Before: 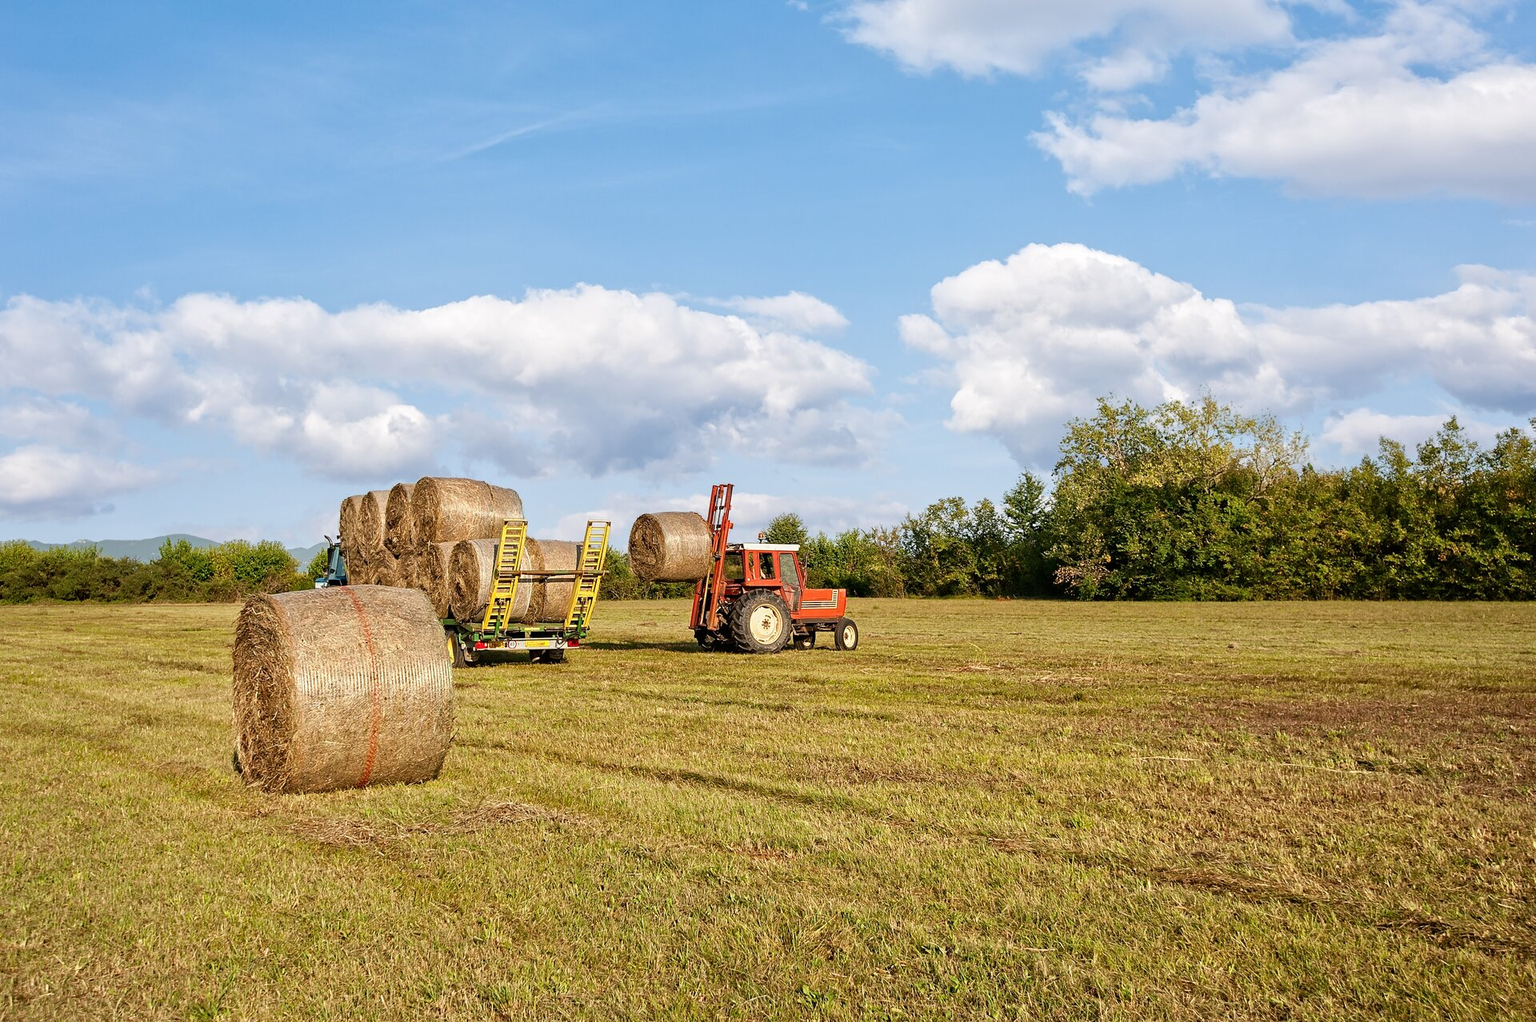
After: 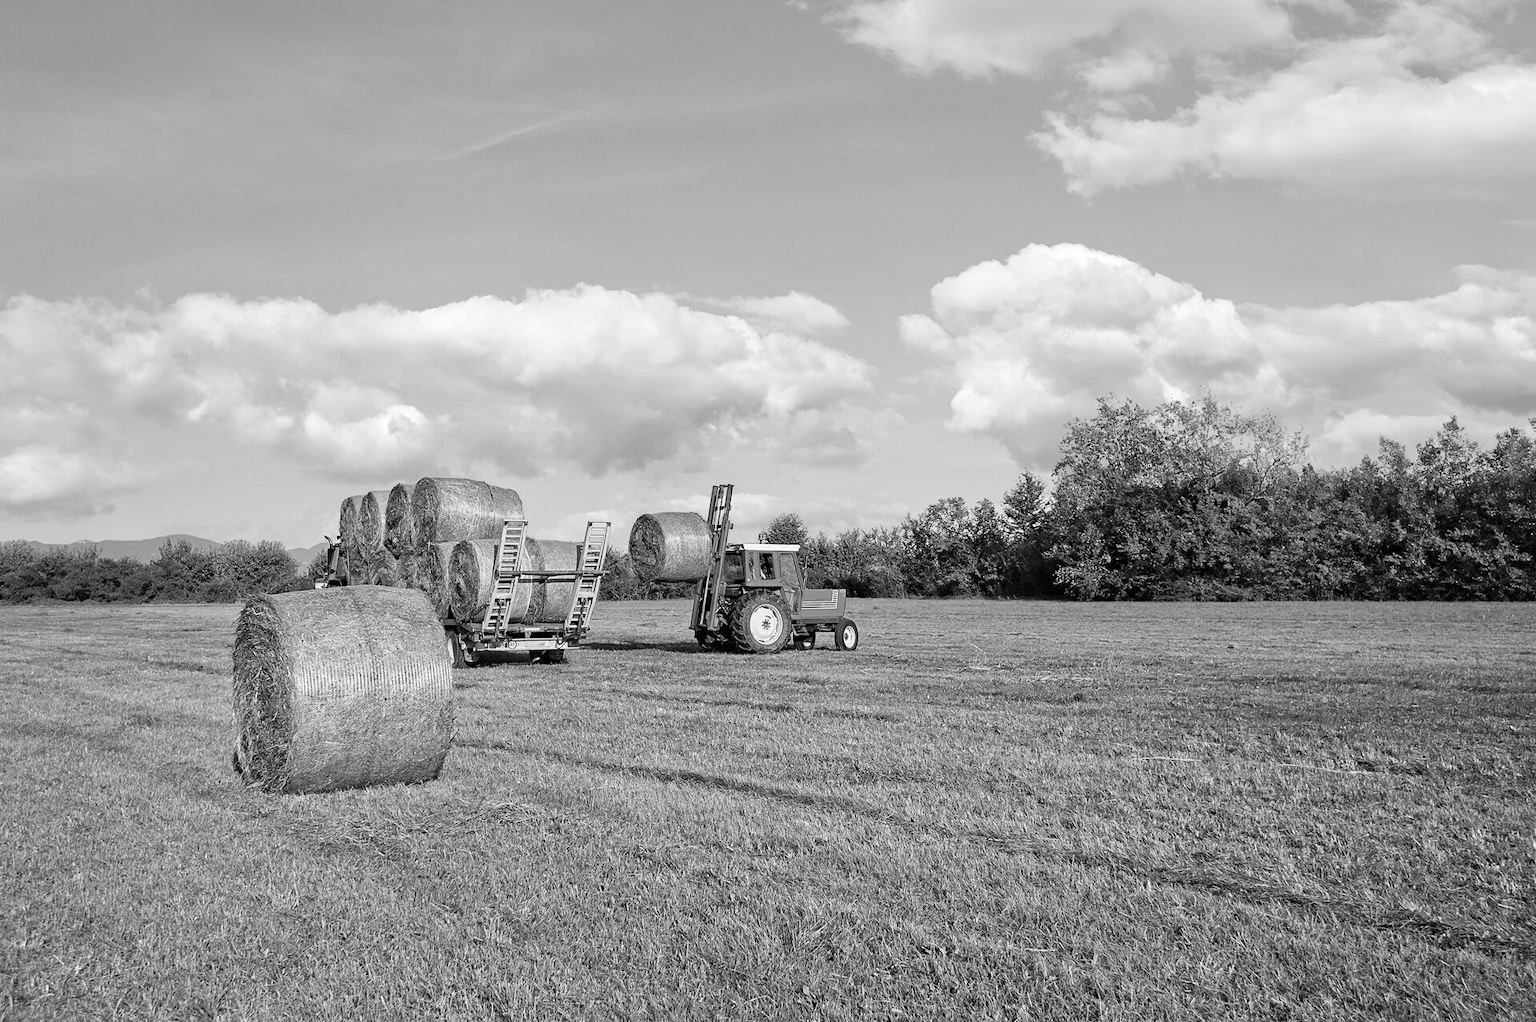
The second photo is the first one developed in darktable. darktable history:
monochrome: on, module defaults
vibrance: on, module defaults
